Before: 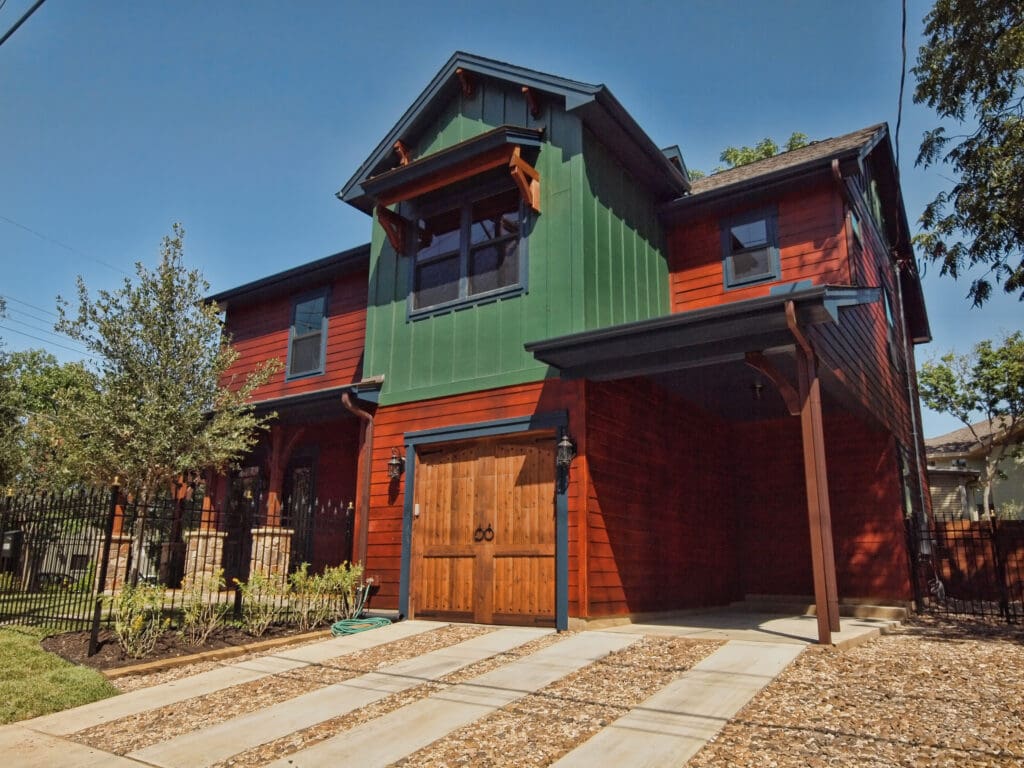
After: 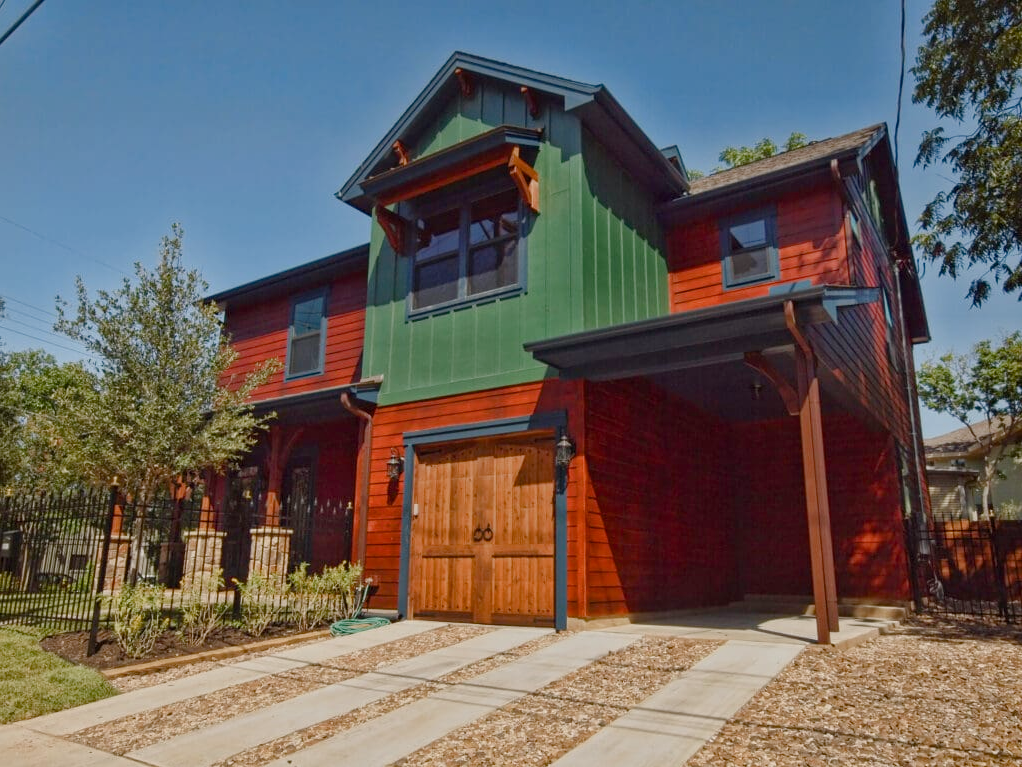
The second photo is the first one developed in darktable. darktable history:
color balance rgb: shadows lift › chroma 1%, shadows lift › hue 113°, highlights gain › chroma 0.2%, highlights gain › hue 333°, perceptual saturation grading › global saturation 20%, perceptual saturation grading › highlights -50%, perceptual saturation grading › shadows 25%, contrast -10%
crop and rotate: left 0.126%
